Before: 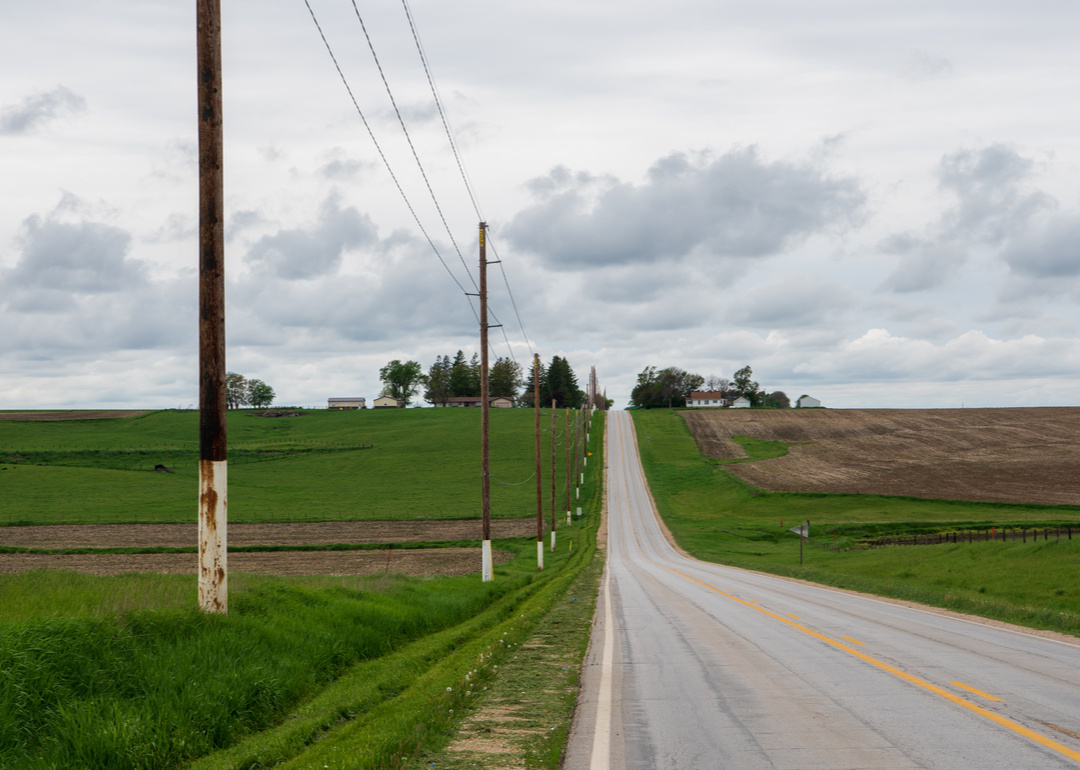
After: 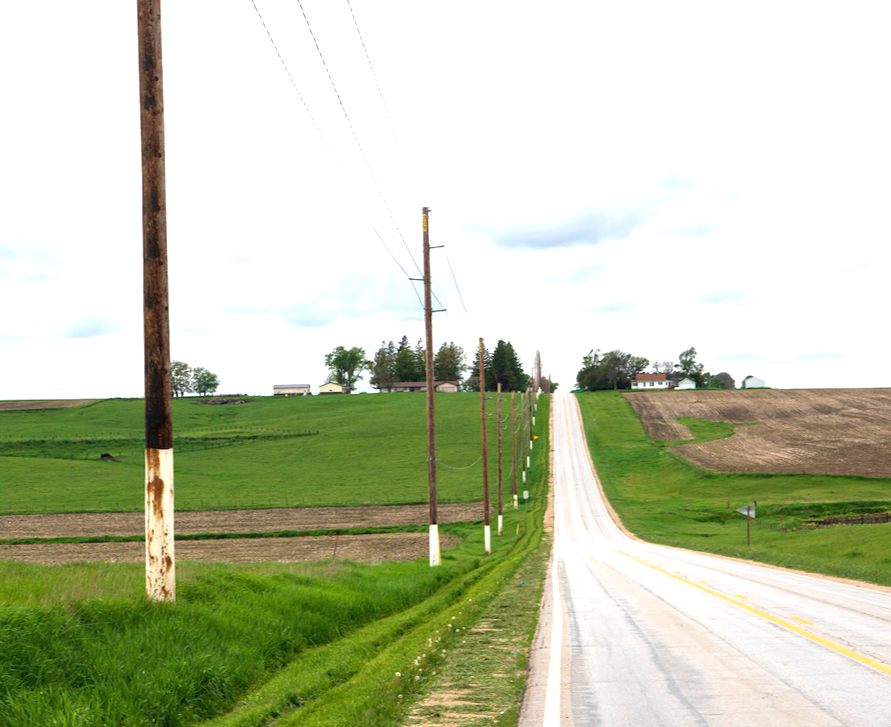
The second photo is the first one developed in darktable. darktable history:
crop and rotate: angle 0.744°, left 4.355%, top 1.224%, right 11.639%, bottom 2.587%
exposure: black level correction 0, exposure 1.2 EV, compensate highlight preservation false
